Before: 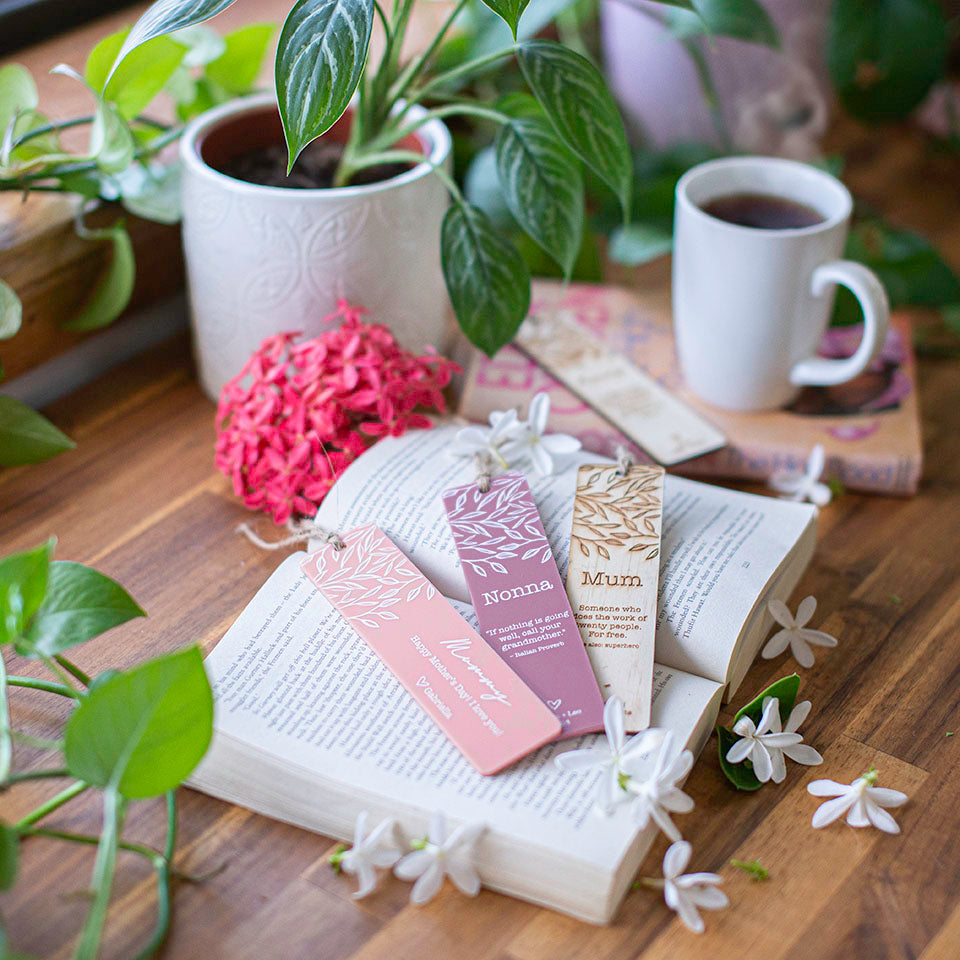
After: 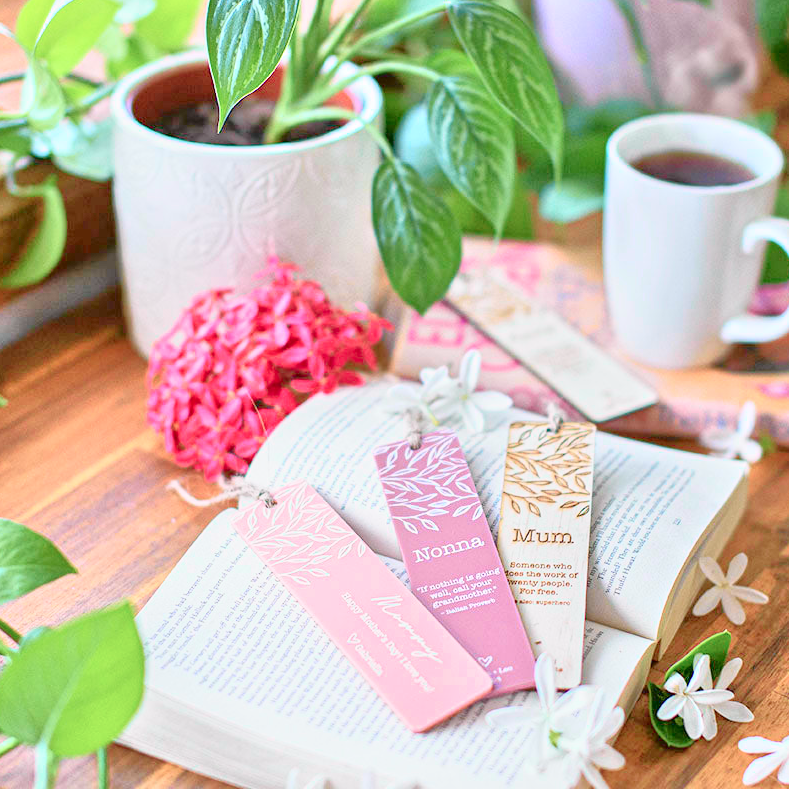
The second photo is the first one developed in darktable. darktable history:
tone curve: curves: ch0 [(0, 0.003) (0.044, 0.032) (0.12, 0.089) (0.19, 0.164) (0.269, 0.269) (0.473, 0.533) (0.595, 0.695) (0.718, 0.823) (0.855, 0.931) (1, 0.982)]; ch1 [(0, 0) (0.243, 0.245) (0.427, 0.387) (0.493, 0.481) (0.501, 0.5) (0.521, 0.528) (0.554, 0.586) (0.607, 0.655) (0.671, 0.735) (0.796, 0.85) (1, 1)]; ch2 [(0, 0) (0.249, 0.216) (0.357, 0.317) (0.448, 0.432) (0.478, 0.492) (0.498, 0.499) (0.517, 0.519) (0.537, 0.57) (0.569, 0.623) (0.61, 0.663) (0.706, 0.75) (0.808, 0.809) (0.991, 0.968)], color space Lab, independent channels, preserve colors none
color balance: input saturation 80.07%
crop and rotate: left 7.196%, top 4.574%, right 10.605%, bottom 13.178%
tone equalizer: -8 EV 2 EV, -7 EV 2 EV, -6 EV 2 EV, -5 EV 2 EV, -4 EV 2 EV, -3 EV 1.5 EV, -2 EV 1 EV, -1 EV 0.5 EV
